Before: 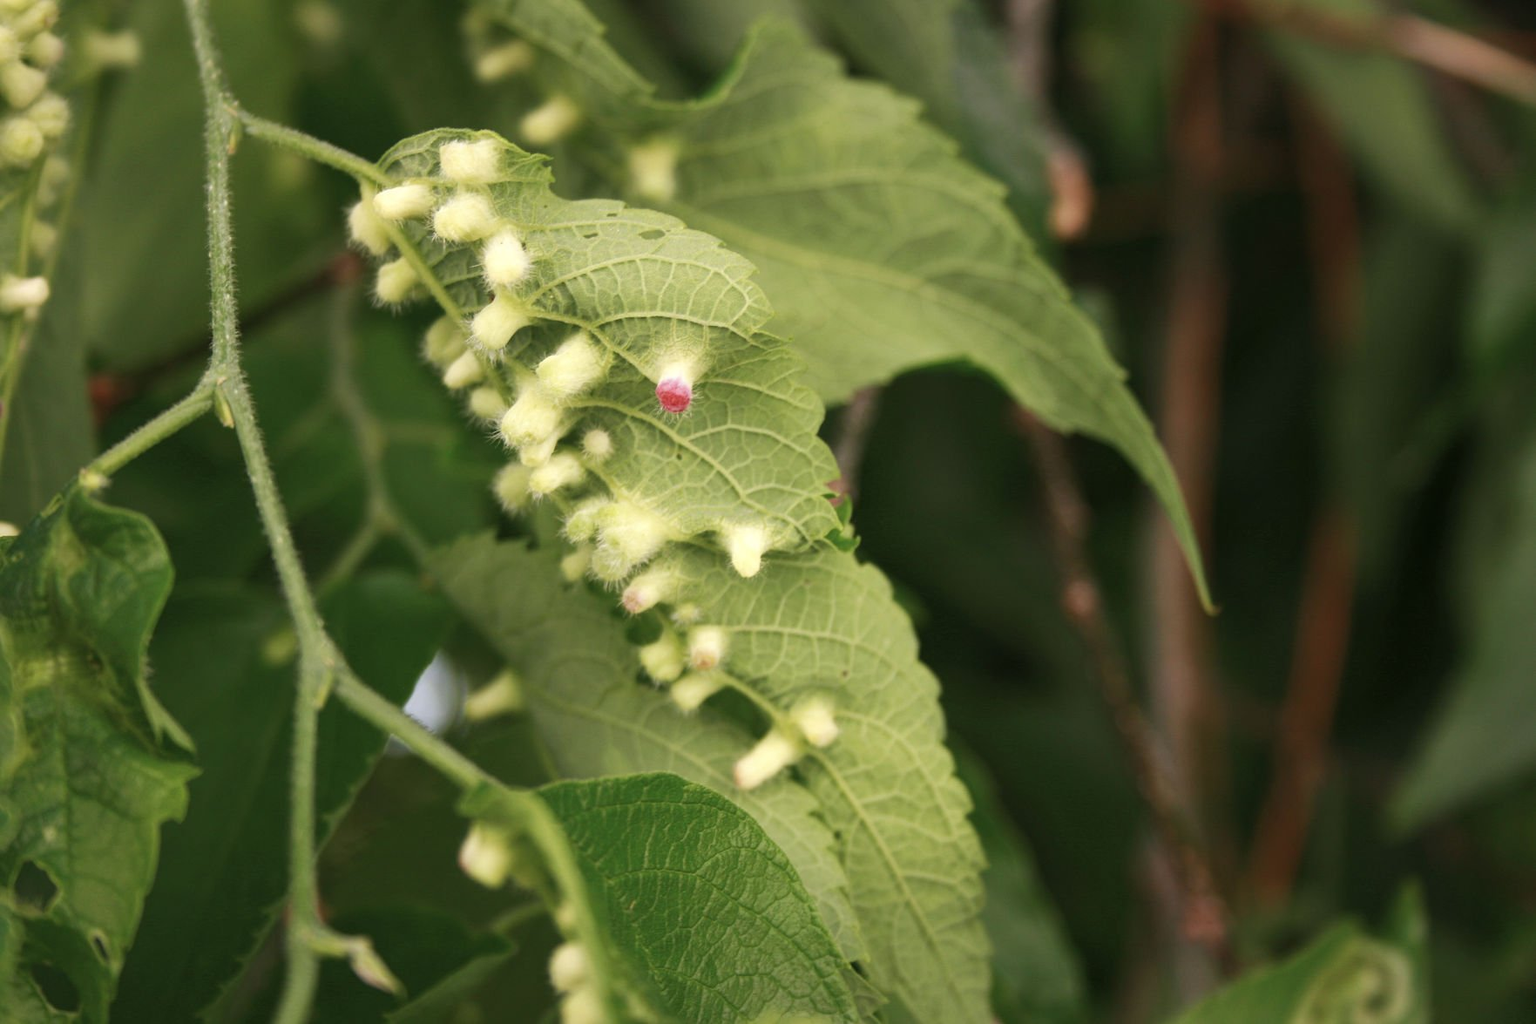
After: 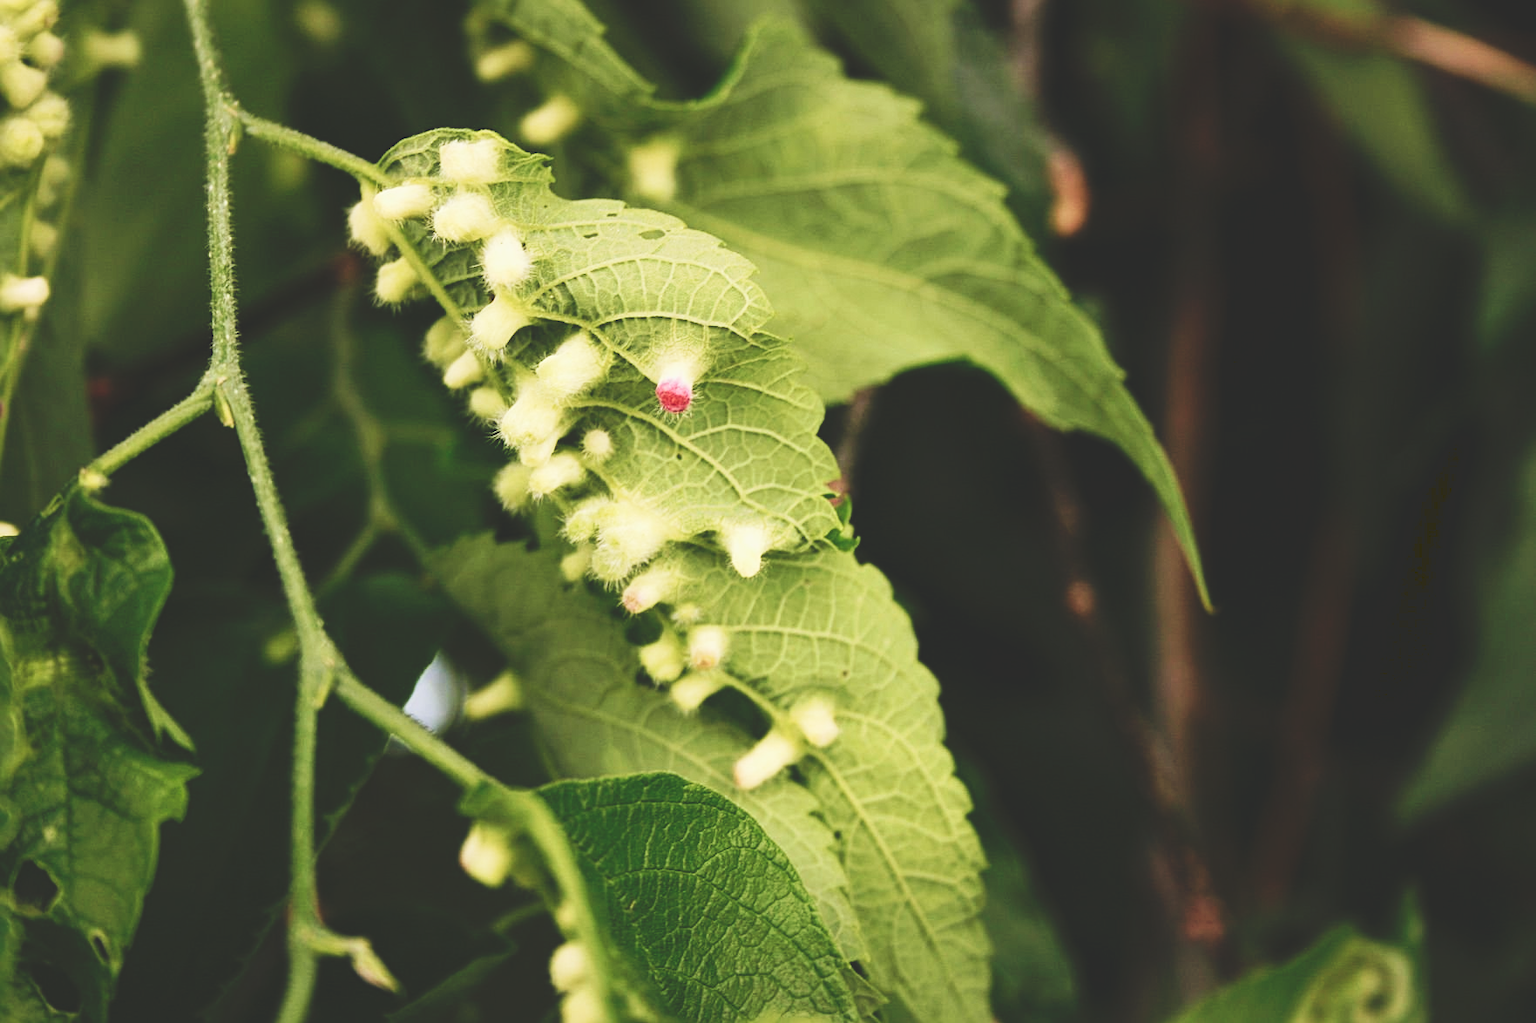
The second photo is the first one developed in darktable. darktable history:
tone curve: curves: ch0 [(0, 0) (0.003, 0.169) (0.011, 0.173) (0.025, 0.177) (0.044, 0.184) (0.069, 0.191) (0.1, 0.199) (0.136, 0.206) (0.177, 0.221) (0.224, 0.248) (0.277, 0.284) (0.335, 0.344) (0.399, 0.413) (0.468, 0.497) (0.543, 0.594) (0.623, 0.691) (0.709, 0.779) (0.801, 0.868) (0.898, 0.931) (1, 1)], preserve colors none
velvia: on, module defaults
sharpen: radius 2.131, amount 0.383, threshold 0.016
filmic rgb: black relative exposure -8.04 EV, white relative exposure 3.01 EV, hardness 5.36, contrast 1.246, color science v6 (2022)
